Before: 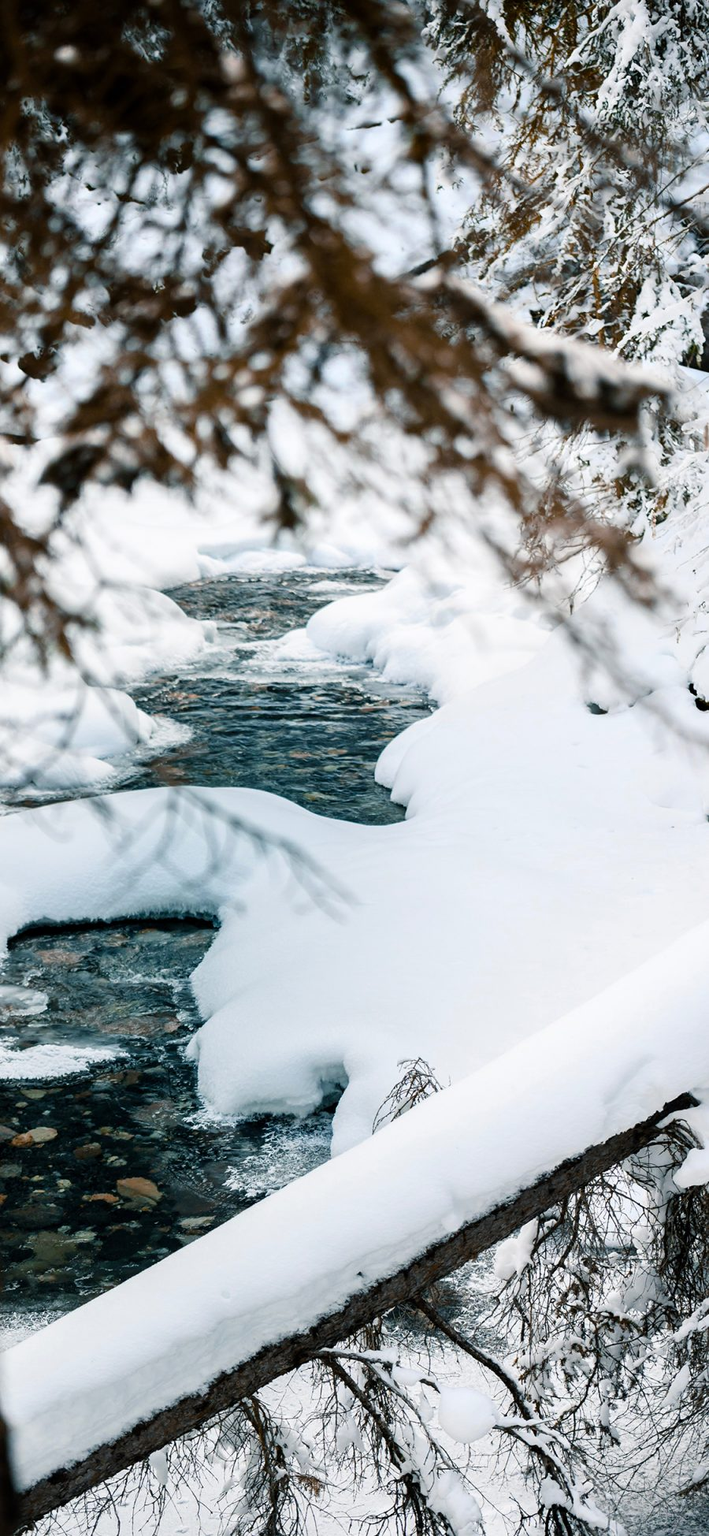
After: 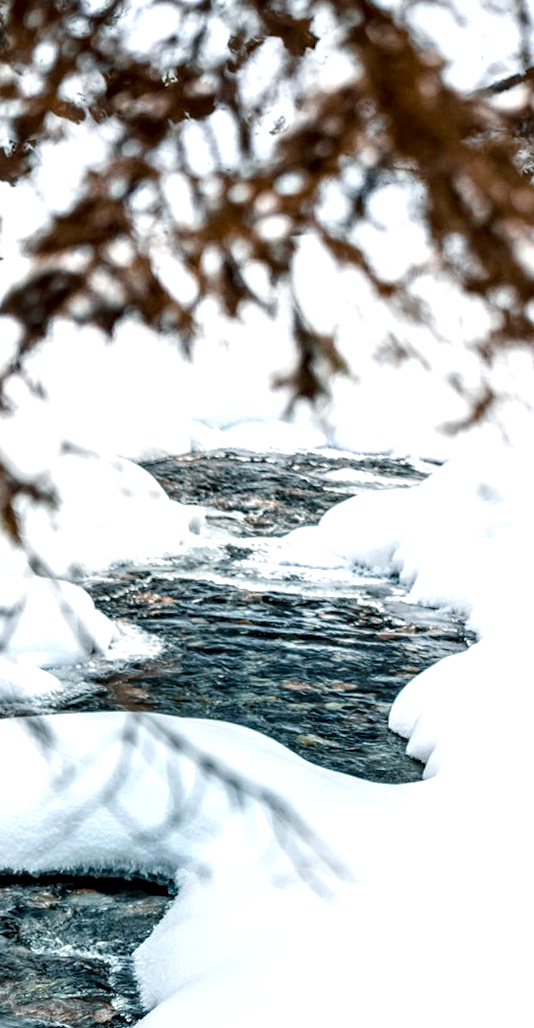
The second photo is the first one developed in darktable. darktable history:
color balance: mode lift, gamma, gain (sRGB), lift [1, 1.049, 1, 1]
local contrast: highlights 60%, shadows 60%, detail 160%
crop and rotate: angle -4.99°, left 2.122%, top 6.945%, right 27.566%, bottom 30.519%
exposure: black level correction 0, exposure 0.5 EV, compensate highlight preservation false
